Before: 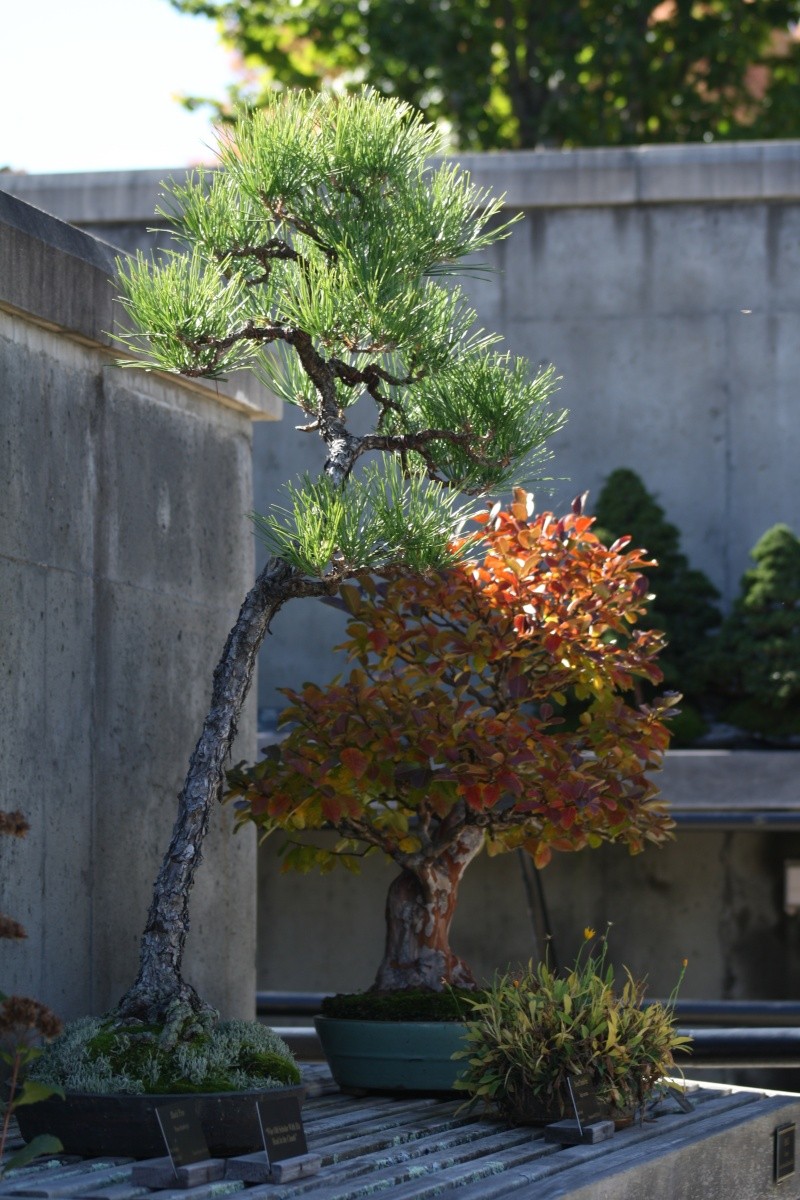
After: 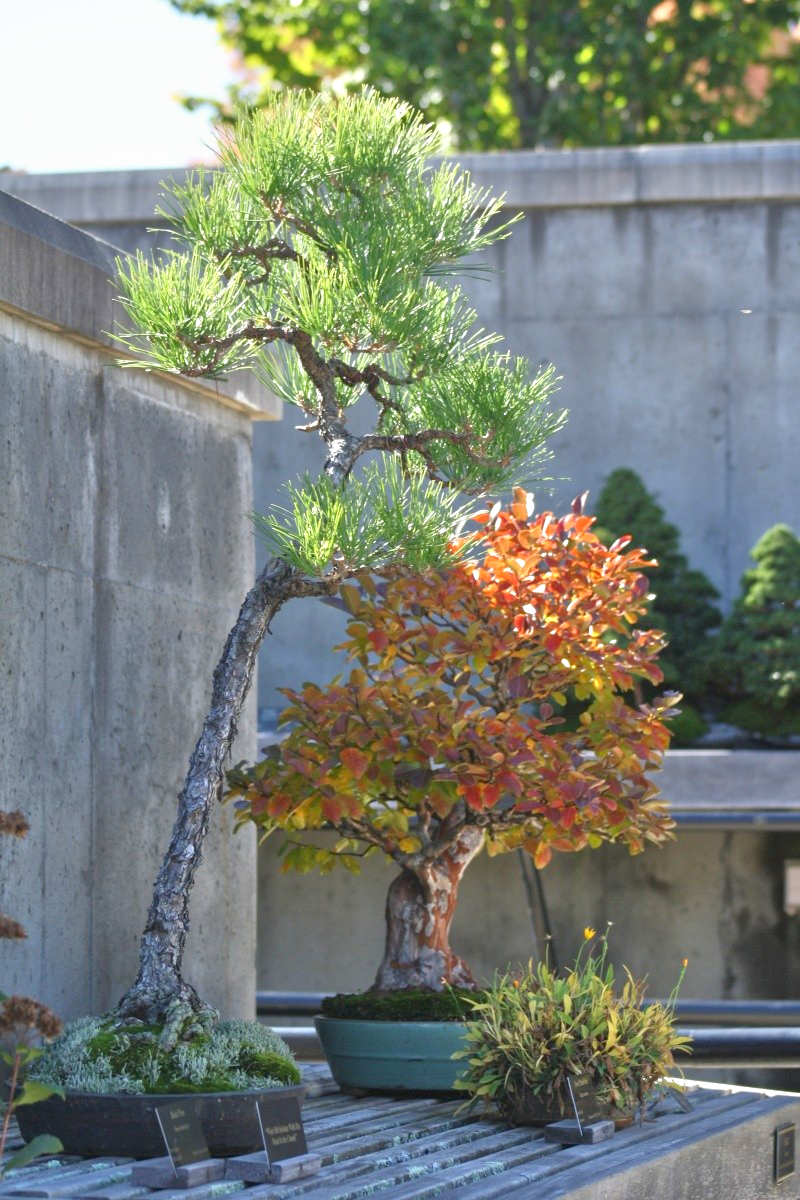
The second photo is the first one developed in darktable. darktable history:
tone equalizer: -8 EV 1.99 EV, -7 EV 1.97 EV, -6 EV 2 EV, -5 EV 1.99 EV, -4 EV 1.98 EV, -3 EV 1.47 EV, -2 EV 0.978 EV, -1 EV 0.487 EV
